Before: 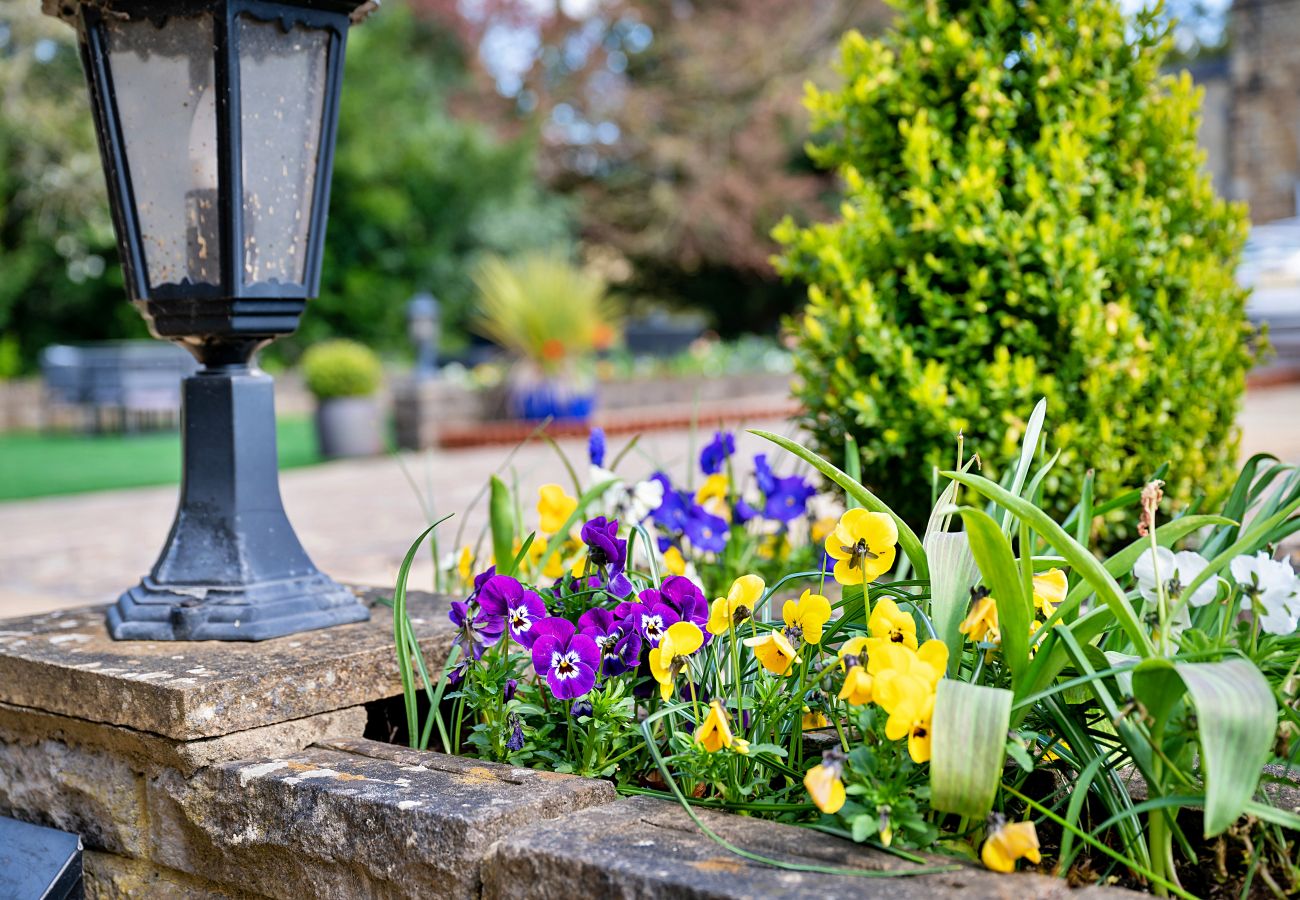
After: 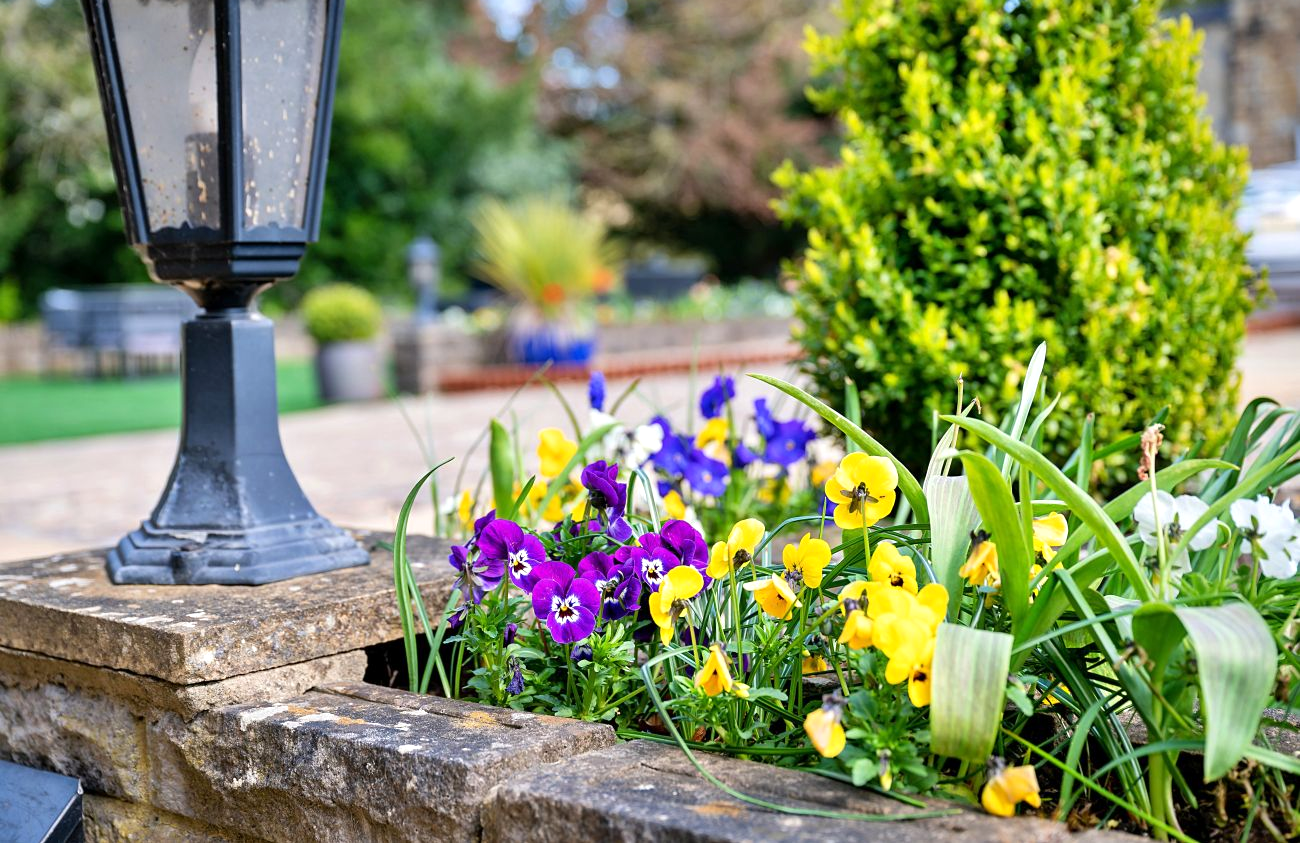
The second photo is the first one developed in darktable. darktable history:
exposure: exposure 0.2 EV, compensate highlight preservation false
crop and rotate: top 6.25%
